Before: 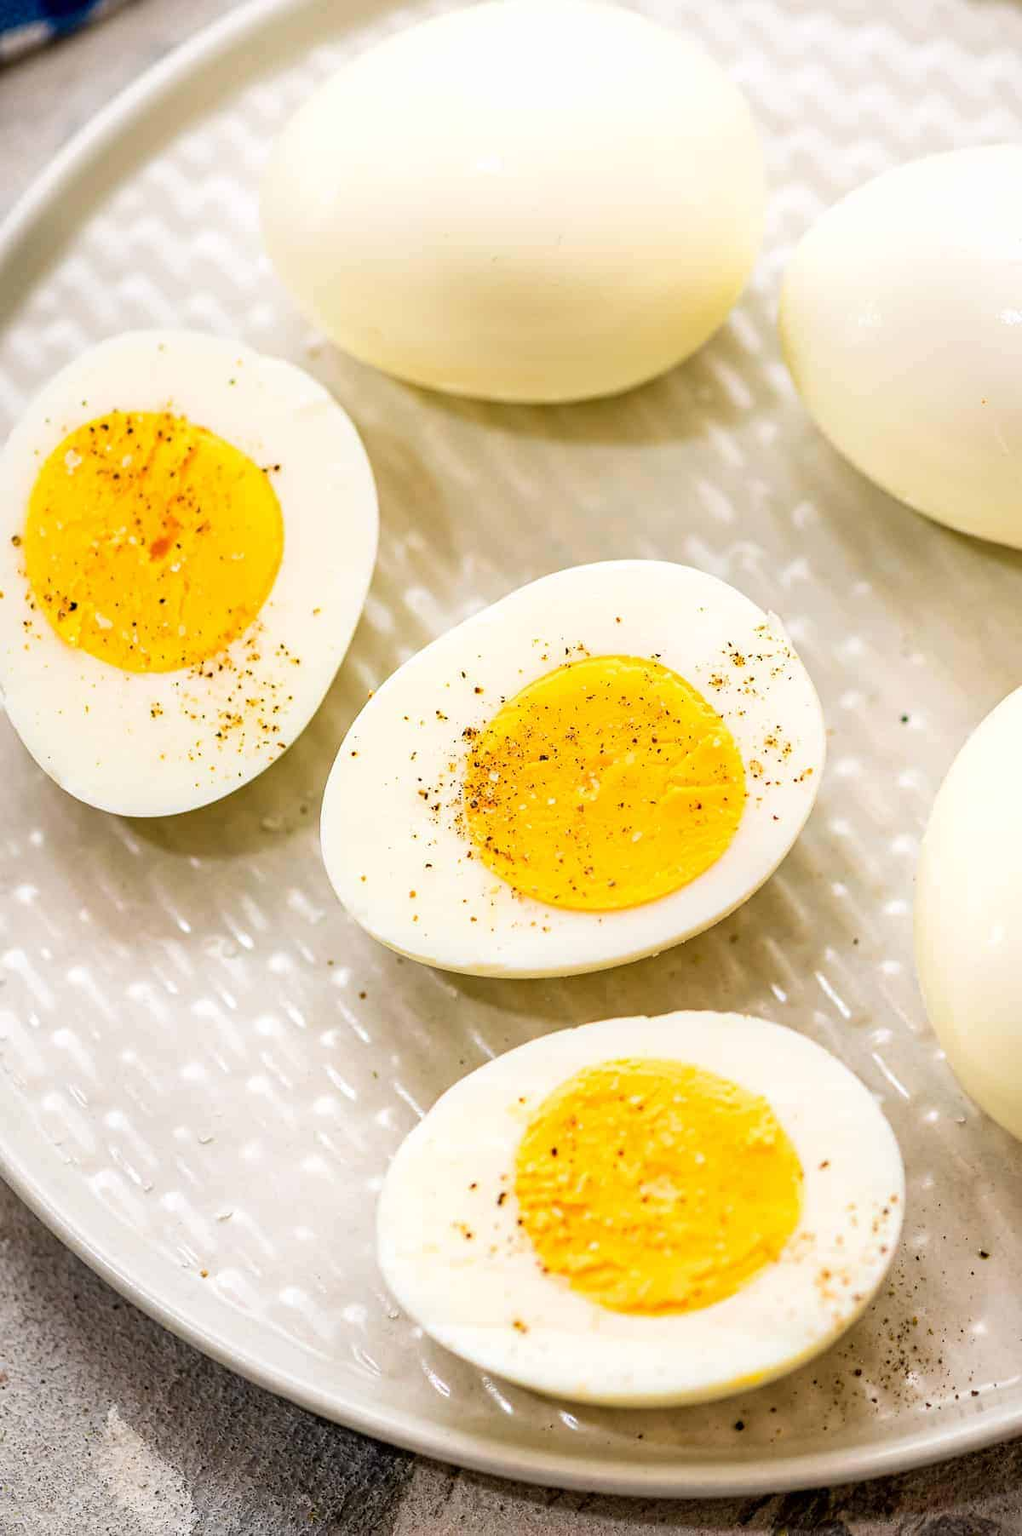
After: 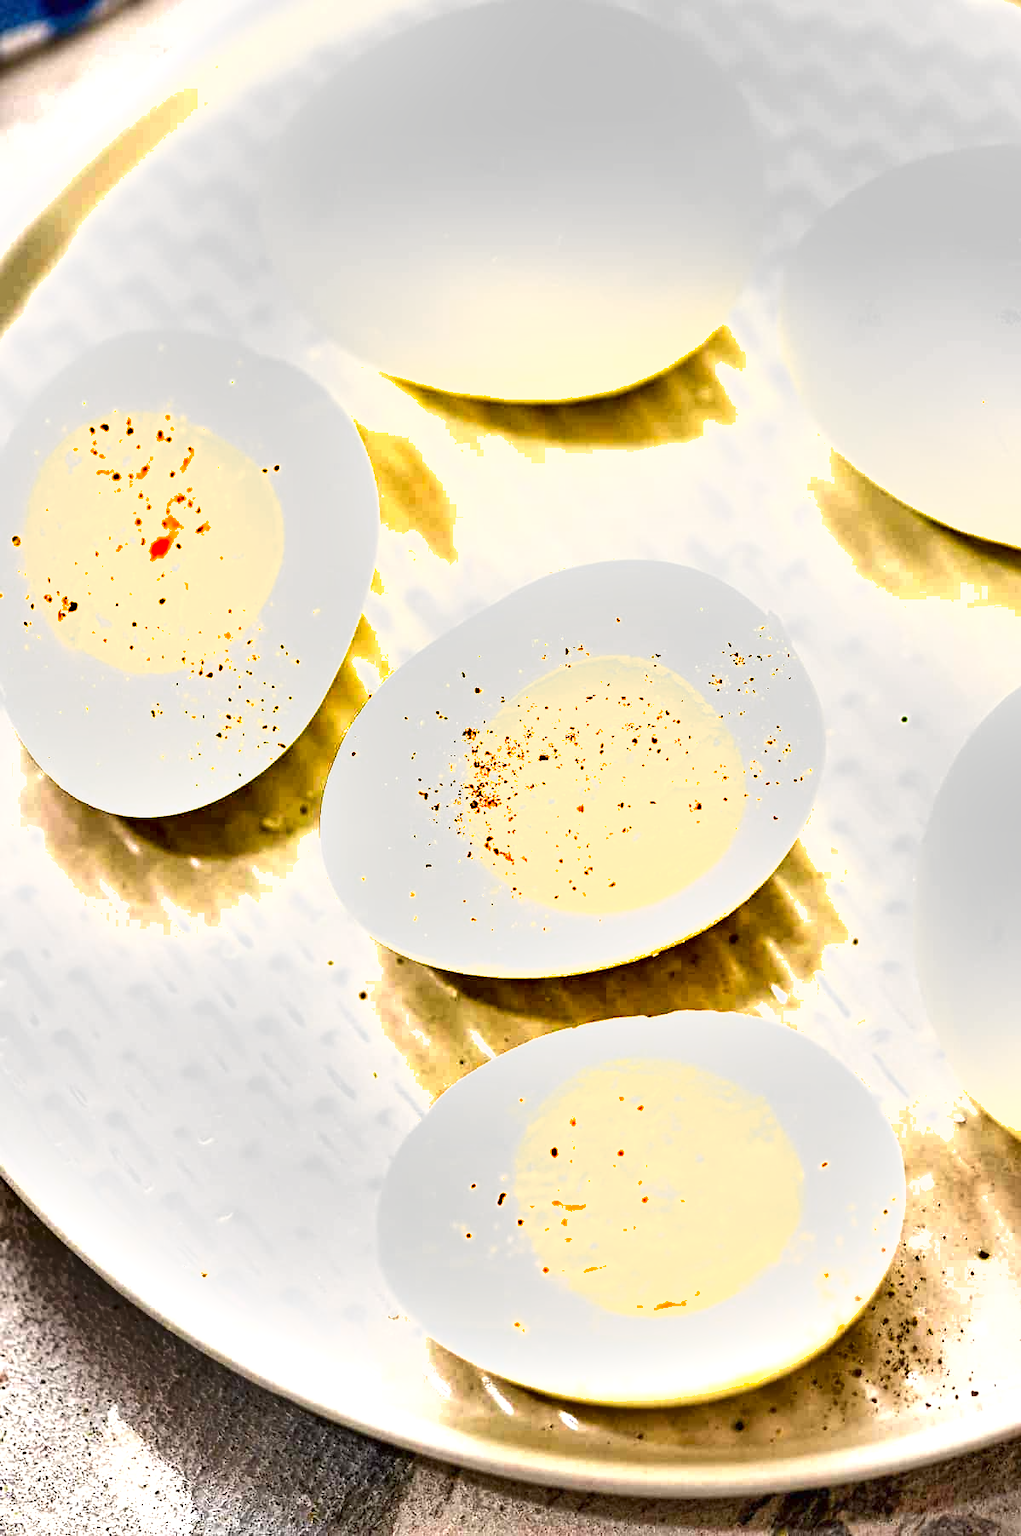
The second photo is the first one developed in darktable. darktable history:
exposure: exposure 1.134 EV, compensate highlight preservation false
shadows and highlights: soften with gaussian
